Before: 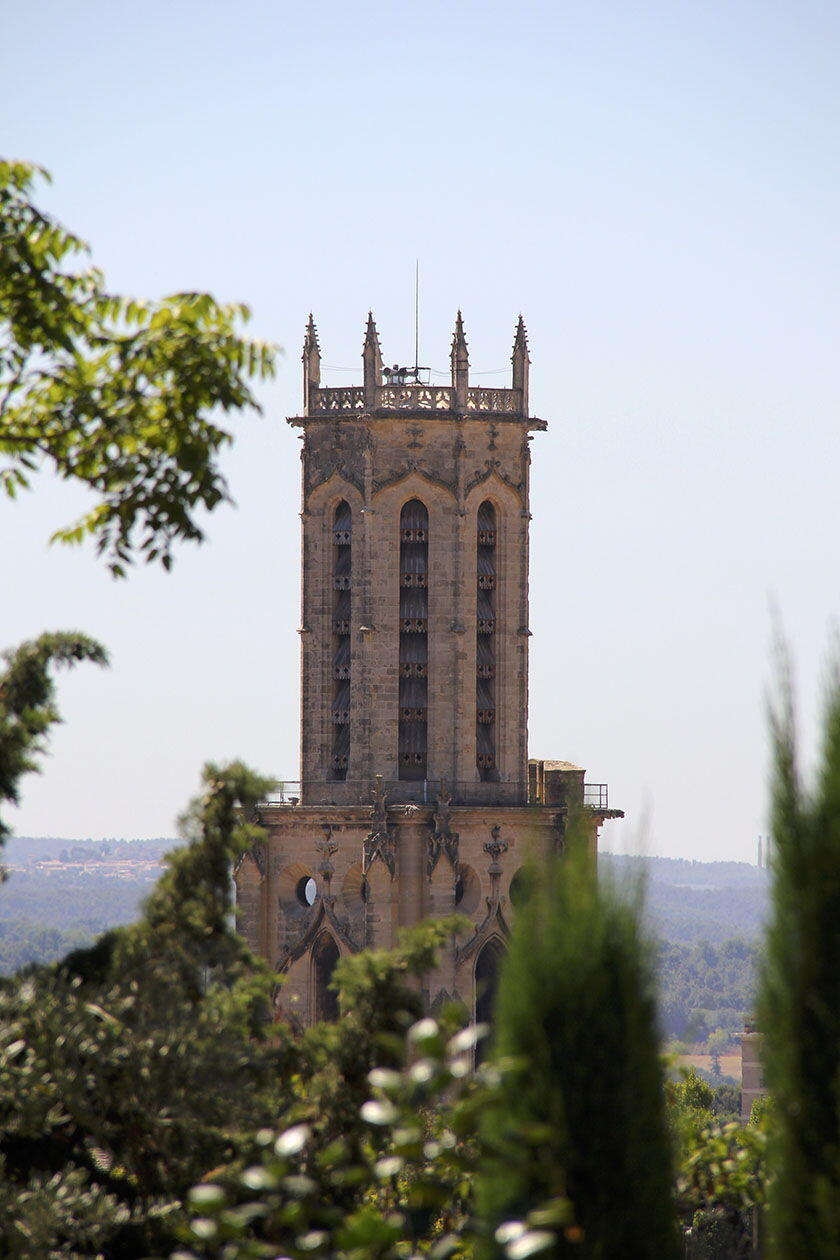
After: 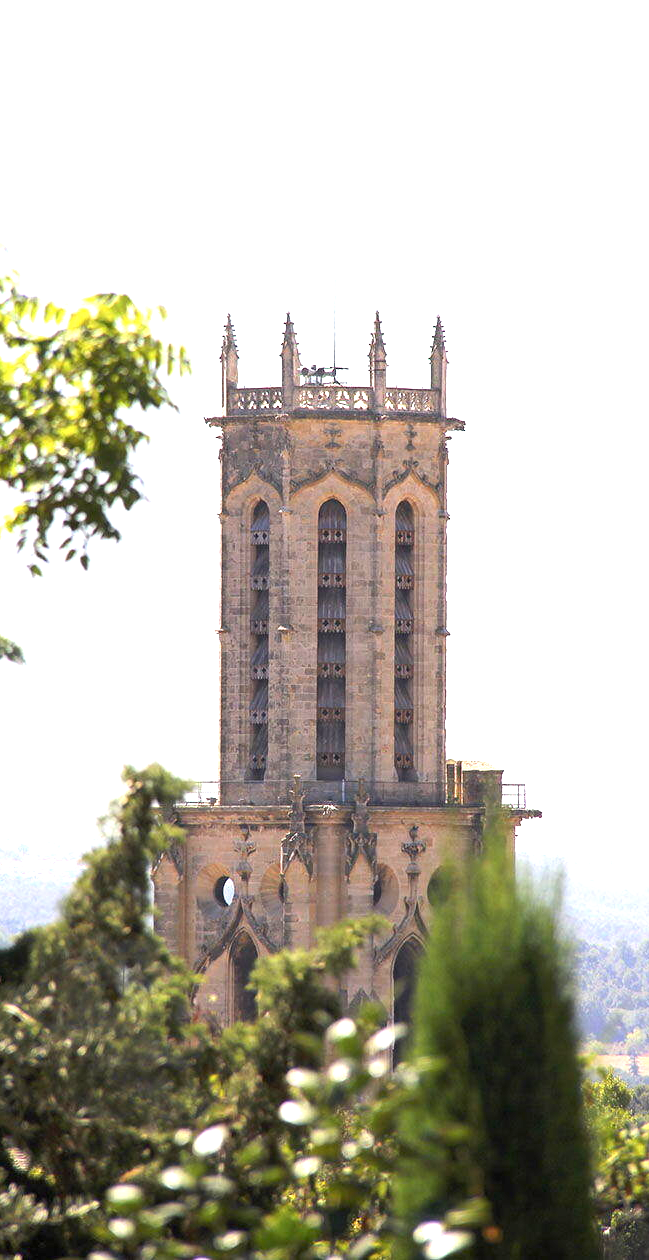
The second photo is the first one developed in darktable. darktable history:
exposure: black level correction 0, exposure 1.381 EV, compensate highlight preservation false
crop: left 9.879%, right 12.844%
color calibration: illuminant same as pipeline (D50), adaptation XYZ, x 0.346, y 0.357, temperature 5009.81 K
